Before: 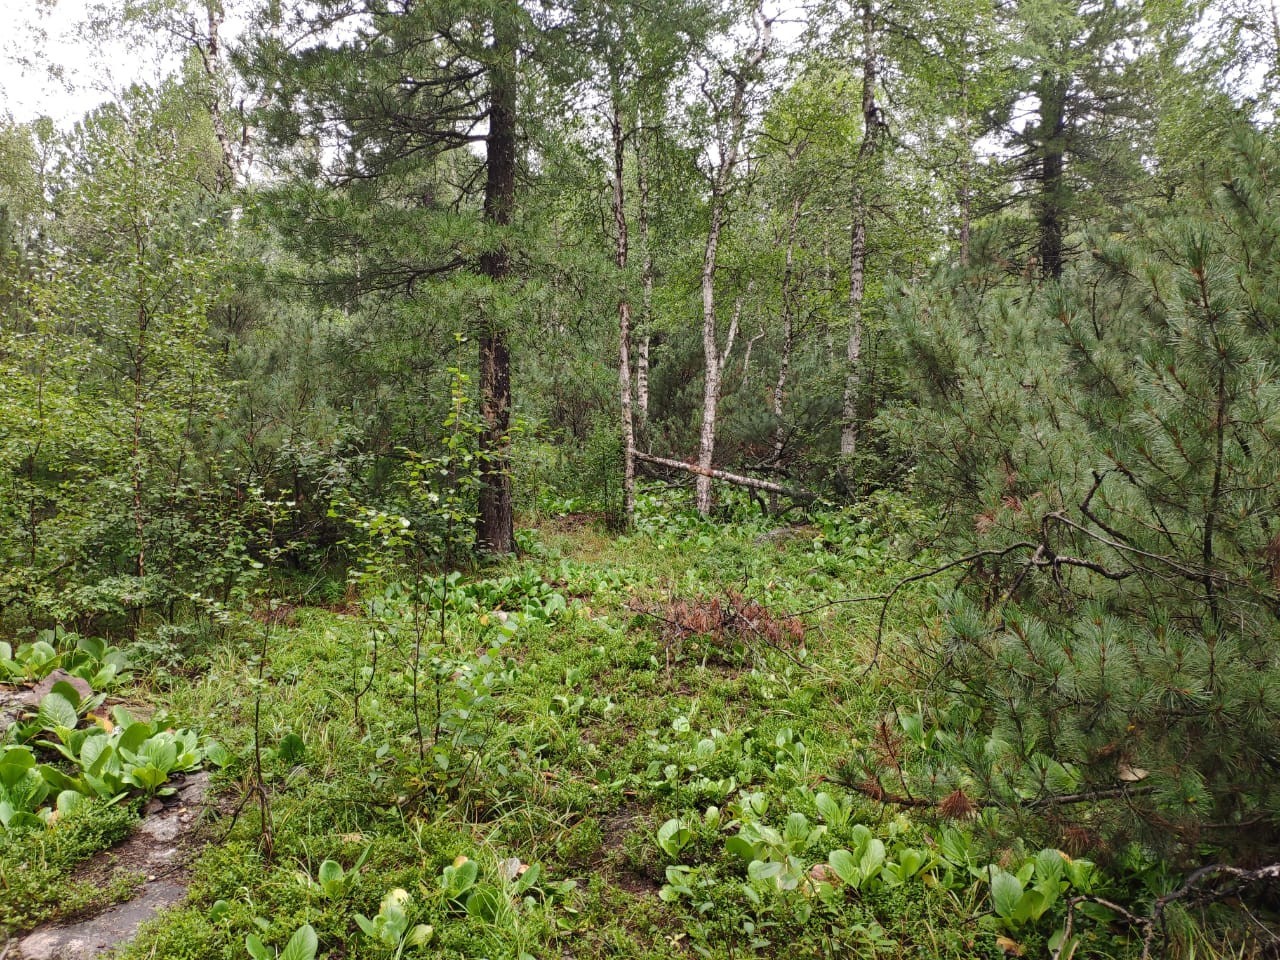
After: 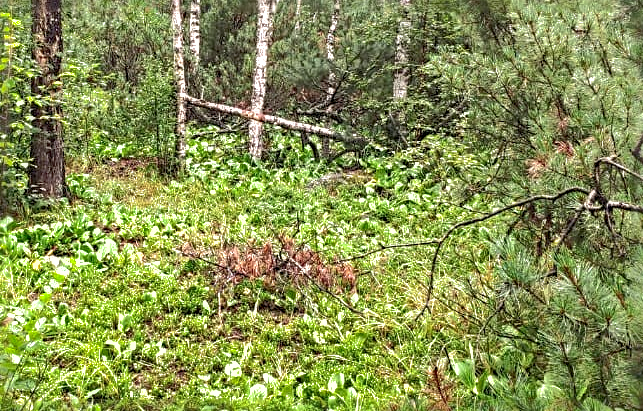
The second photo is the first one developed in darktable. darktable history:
crop: left 35.059%, top 37.019%, right 14.641%, bottom 20.108%
shadows and highlights: on, module defaults
local contrast: detail 130%
sharpen: radius 4.892
exposure: exposure 0.923 EV, compensate highlight preservation false
